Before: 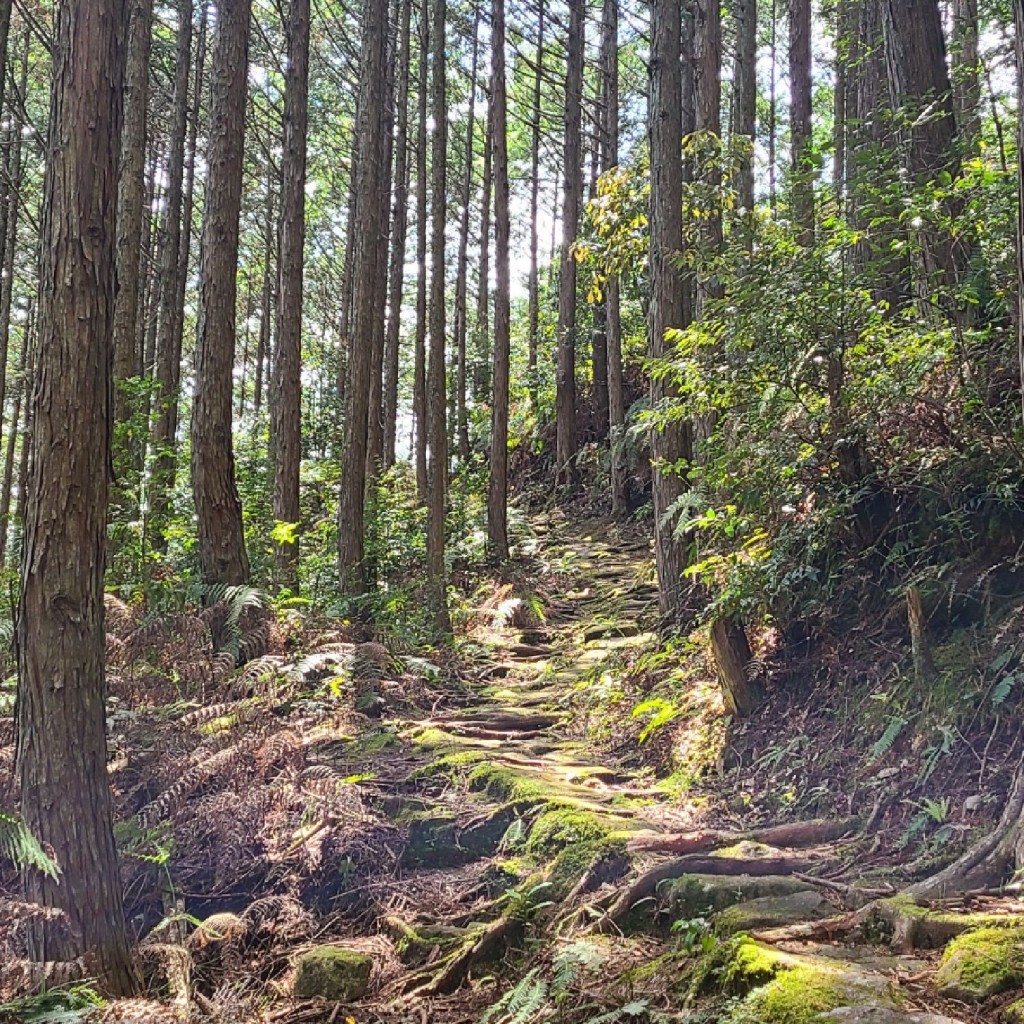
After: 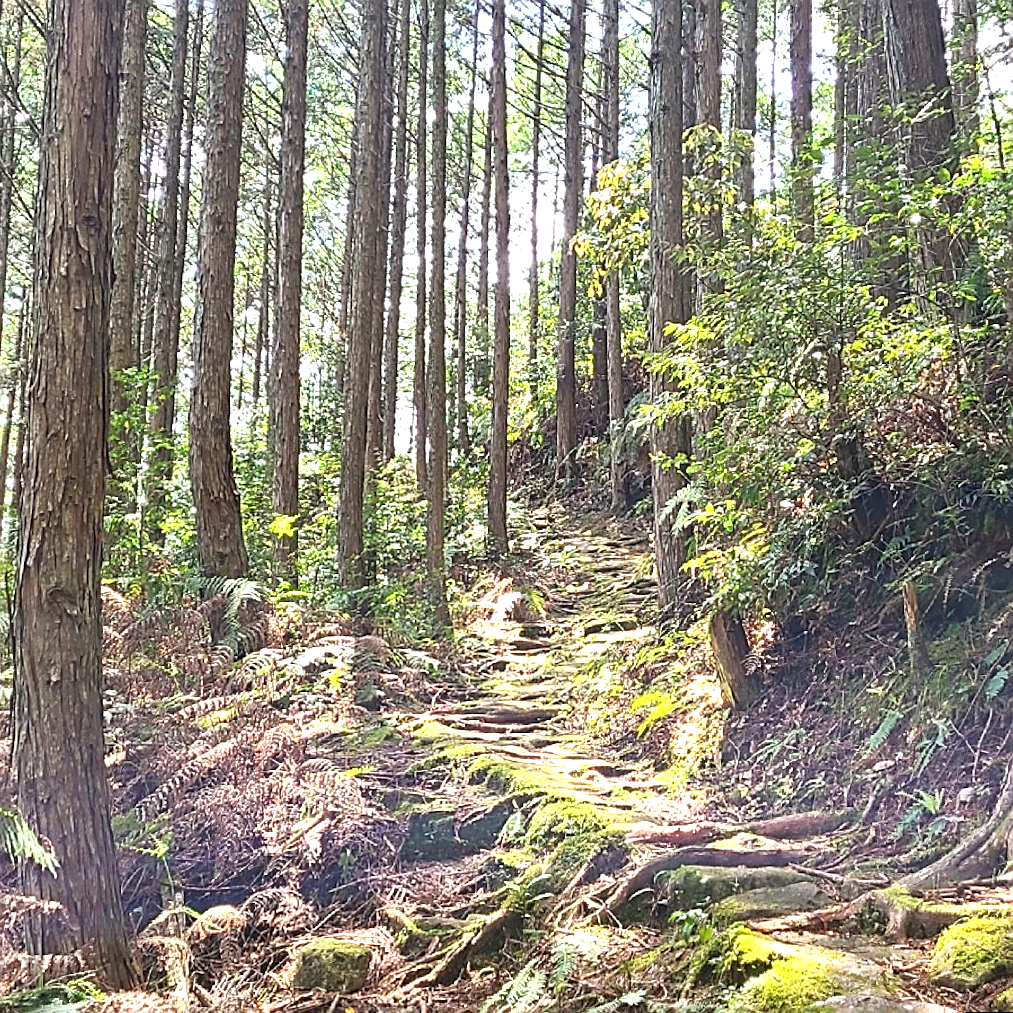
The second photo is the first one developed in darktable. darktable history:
exposure: black level correction 0, exposure 1 EV, compensate exposure bias true, compensate highlight preservation false
sharpen: on, module defaults
rotate and perspective: rotation 0.174°, lens shift (vertical) 0.013, lens shift (horizontal) 0.019, shear 0.001, automatic cropping original format, crop left 0.007, crop right 0.991, crop top 0.016, crop bottom 0.997
